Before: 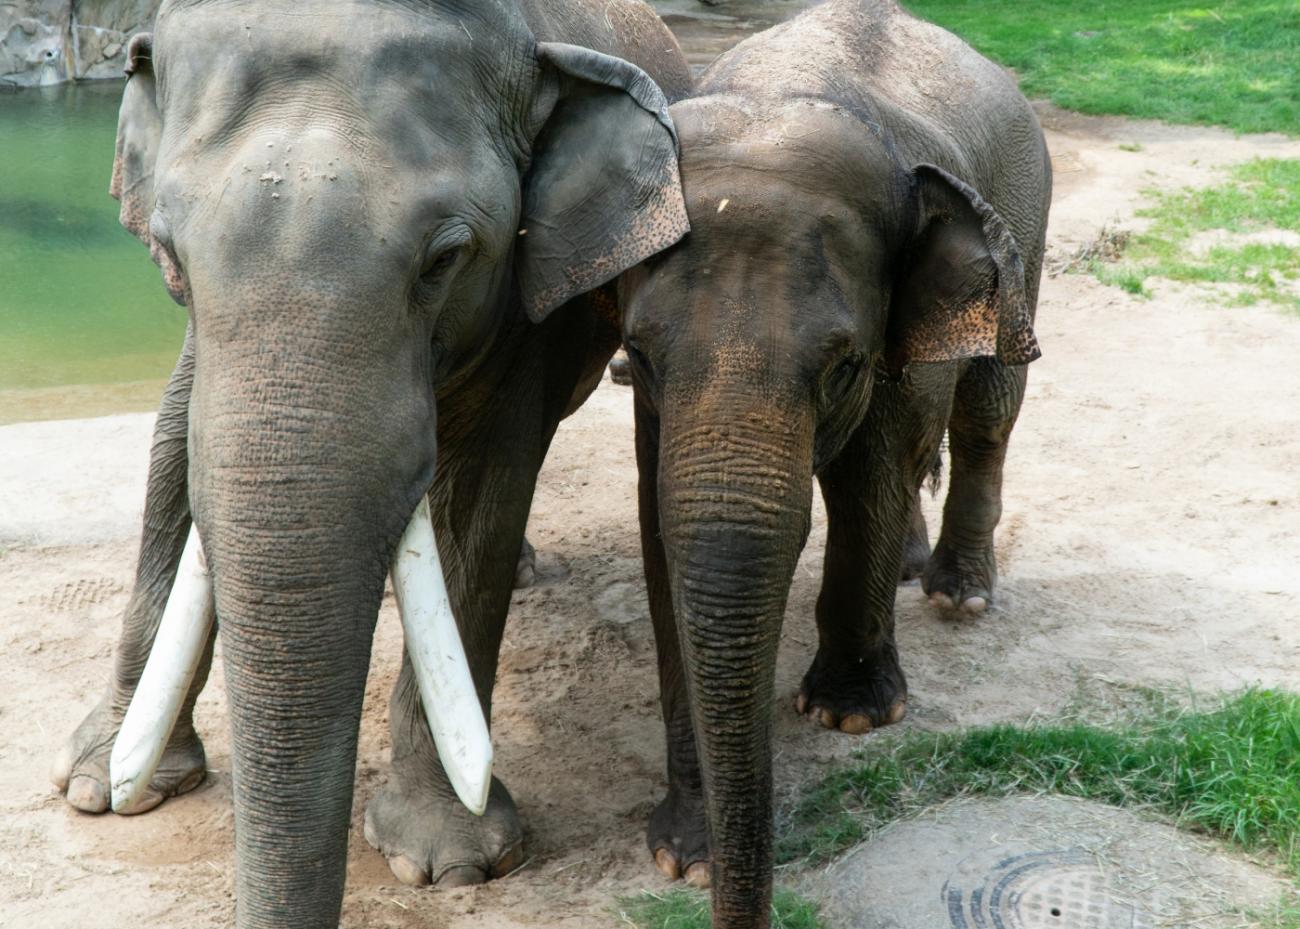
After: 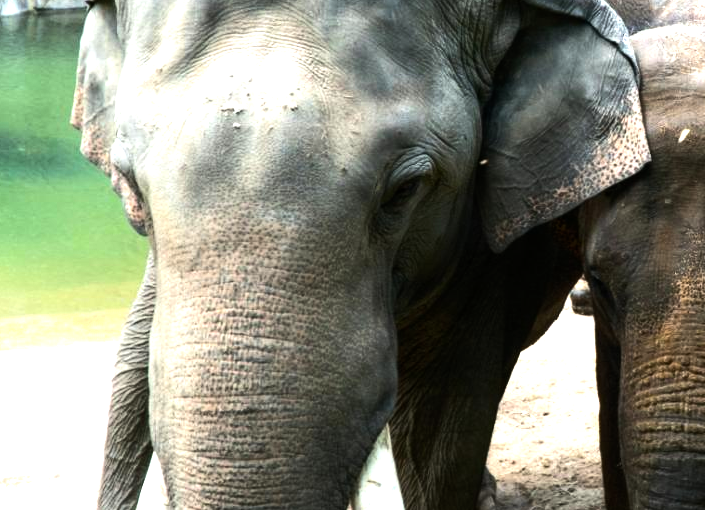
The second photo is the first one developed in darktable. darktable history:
tone equalizer: -8 EV -0.743 EV, -7 EV -0.724 EV, -6 EV -0.588 EV, -5 EV -0.383 EV, -3 EV 0.375 EV, -2 EV 0.6 EV, -1 EV 0.681 EV, +0 EV 0.721 EV, edges refinement/feathering 500, mask exposure compensation -1.57 EV, preserve details no
shadows and highlights: radius 95.14, shadows -13.52, white point adjustment 0.231, highlights 33.14, compress 48.46%, soften with gaussian
crop and rotate: left 3.061%, top 7.648%, right 42.642%, bottom 37.439%
color balance rgb: perceptual saturation grading › global saturation 25.449%, perceptual brilliance grading › highlights 10.984%, perceptual brilliance grading › shadows -10.583%
